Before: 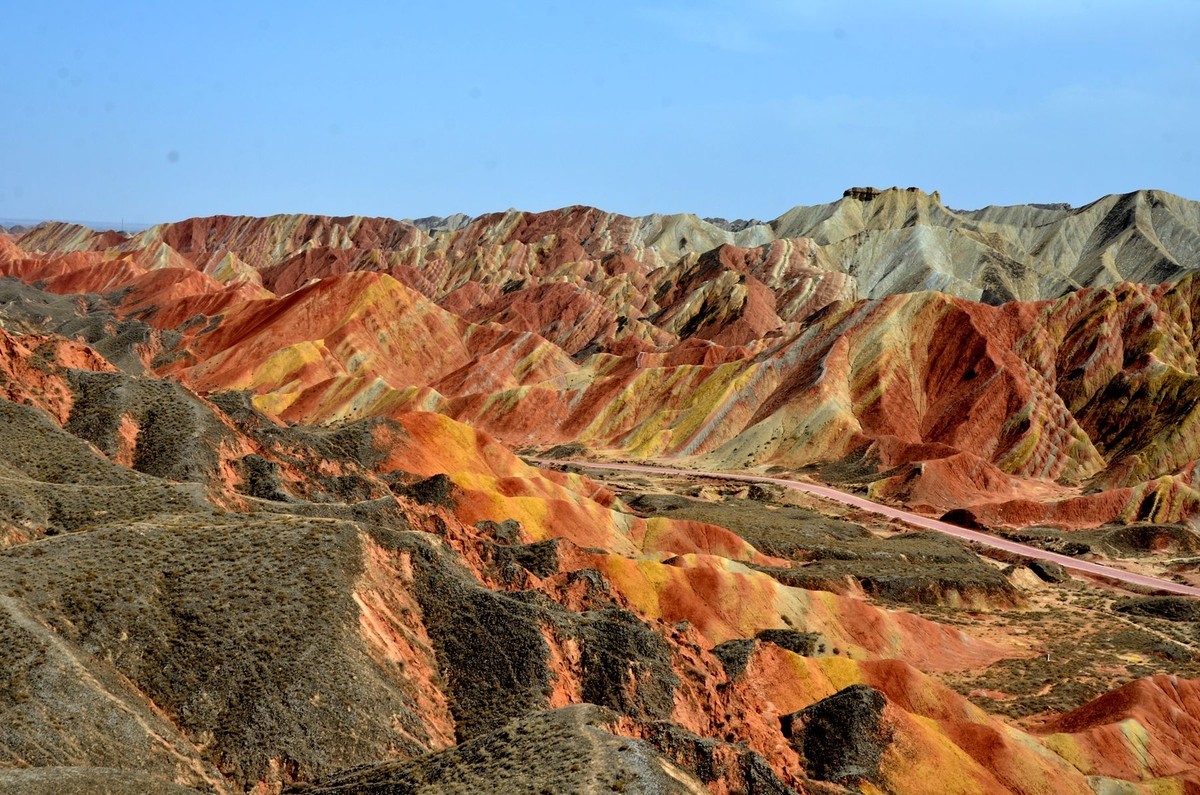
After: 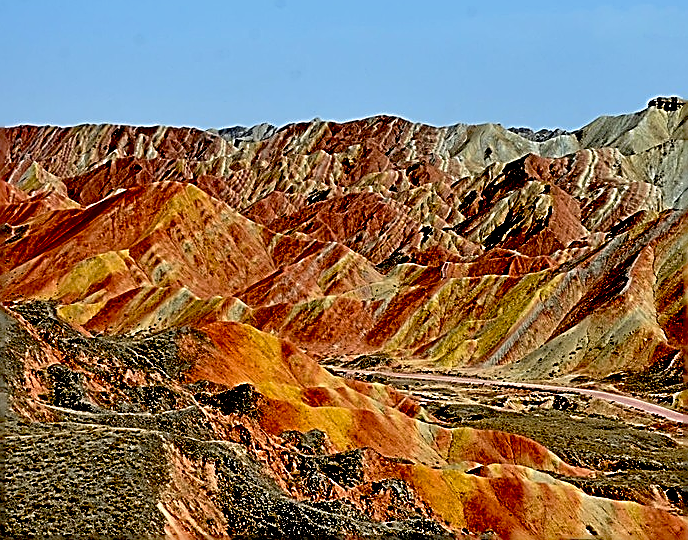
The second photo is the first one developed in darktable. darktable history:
crop: left 16.254%, top 11.33%, right 26.08%, bottom 20.525%
sharpen: amount 1.999
exposure: black level correction 0.046, exposure -0.23 EV, compensate highlight preservation false
